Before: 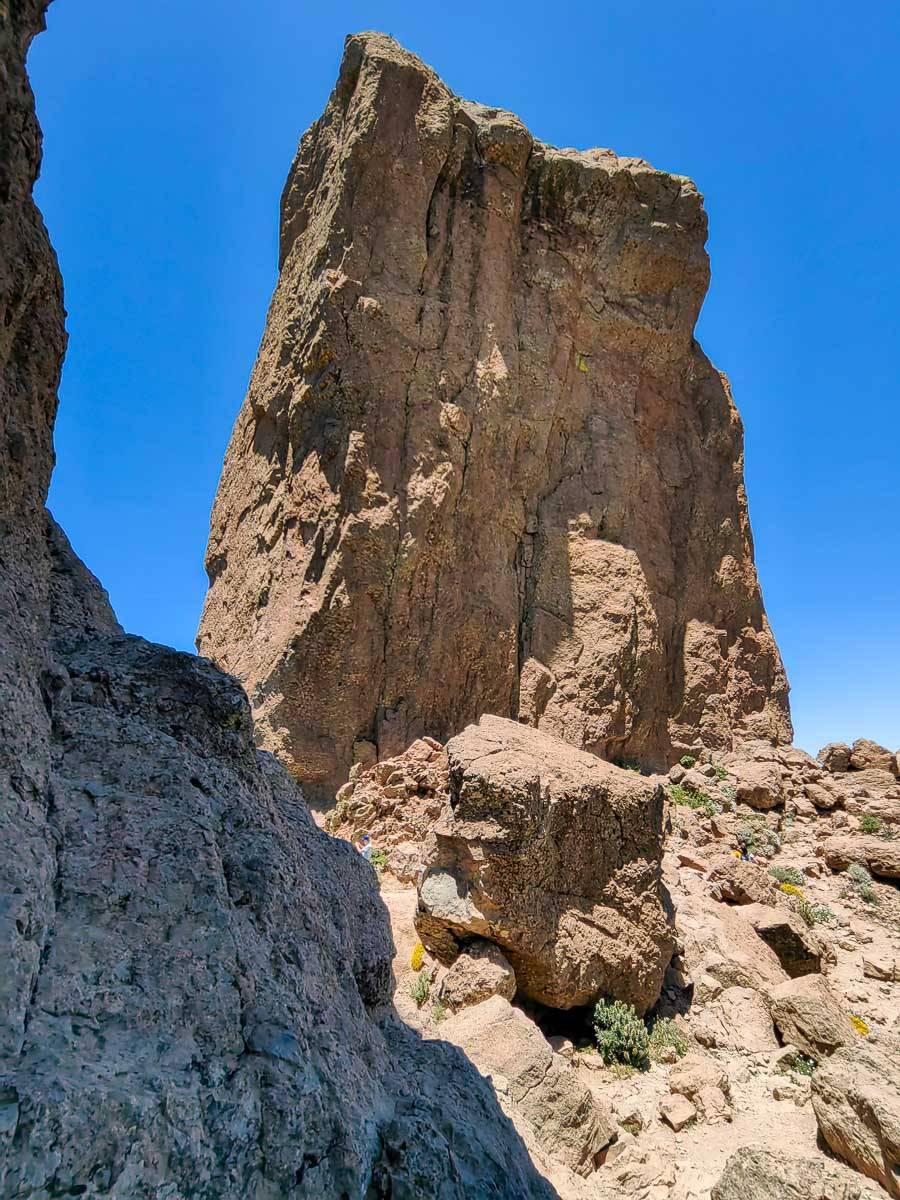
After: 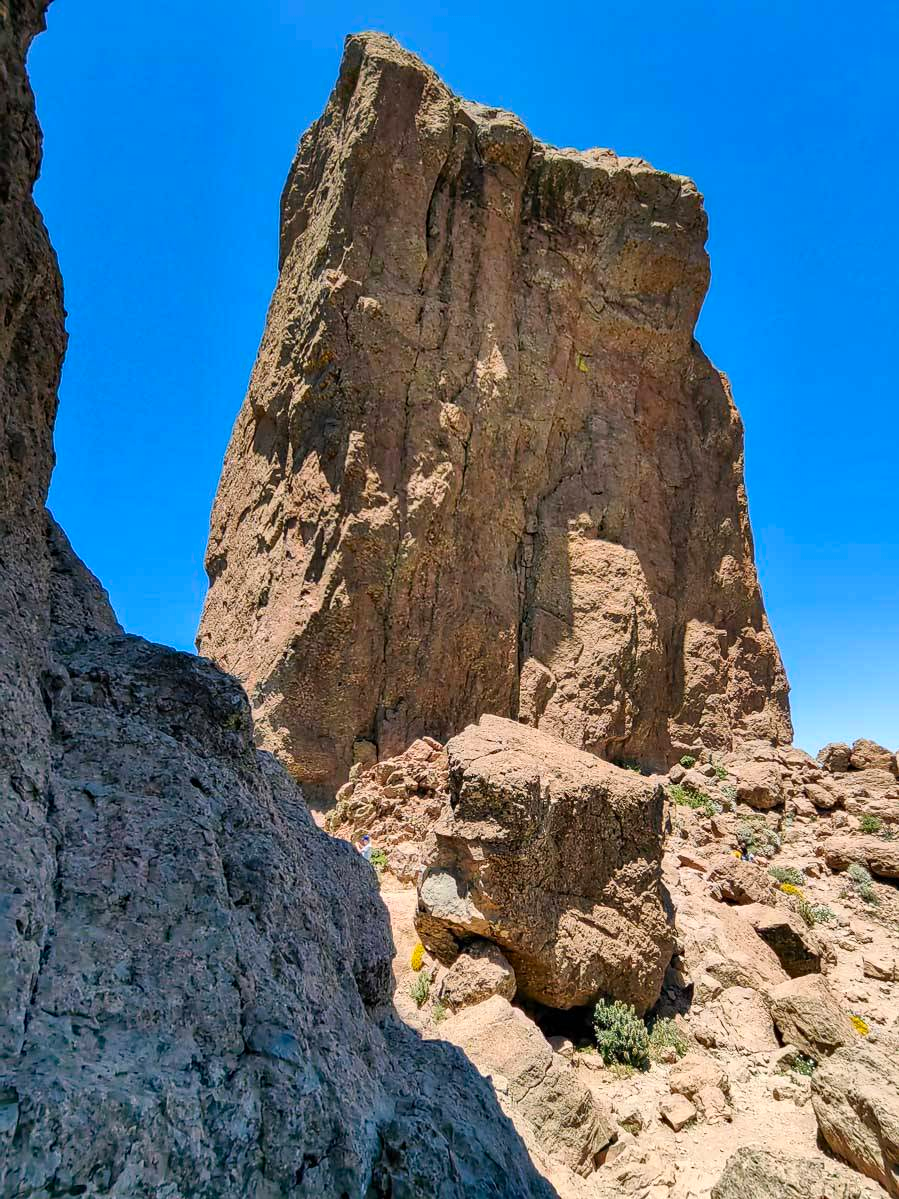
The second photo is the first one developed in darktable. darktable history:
haze removal: compatibility mode true, adaptive false
contrast brightness saturation: contrast 0.1, brightness 0.03, saturation 0.09
white balance: emerald 1
